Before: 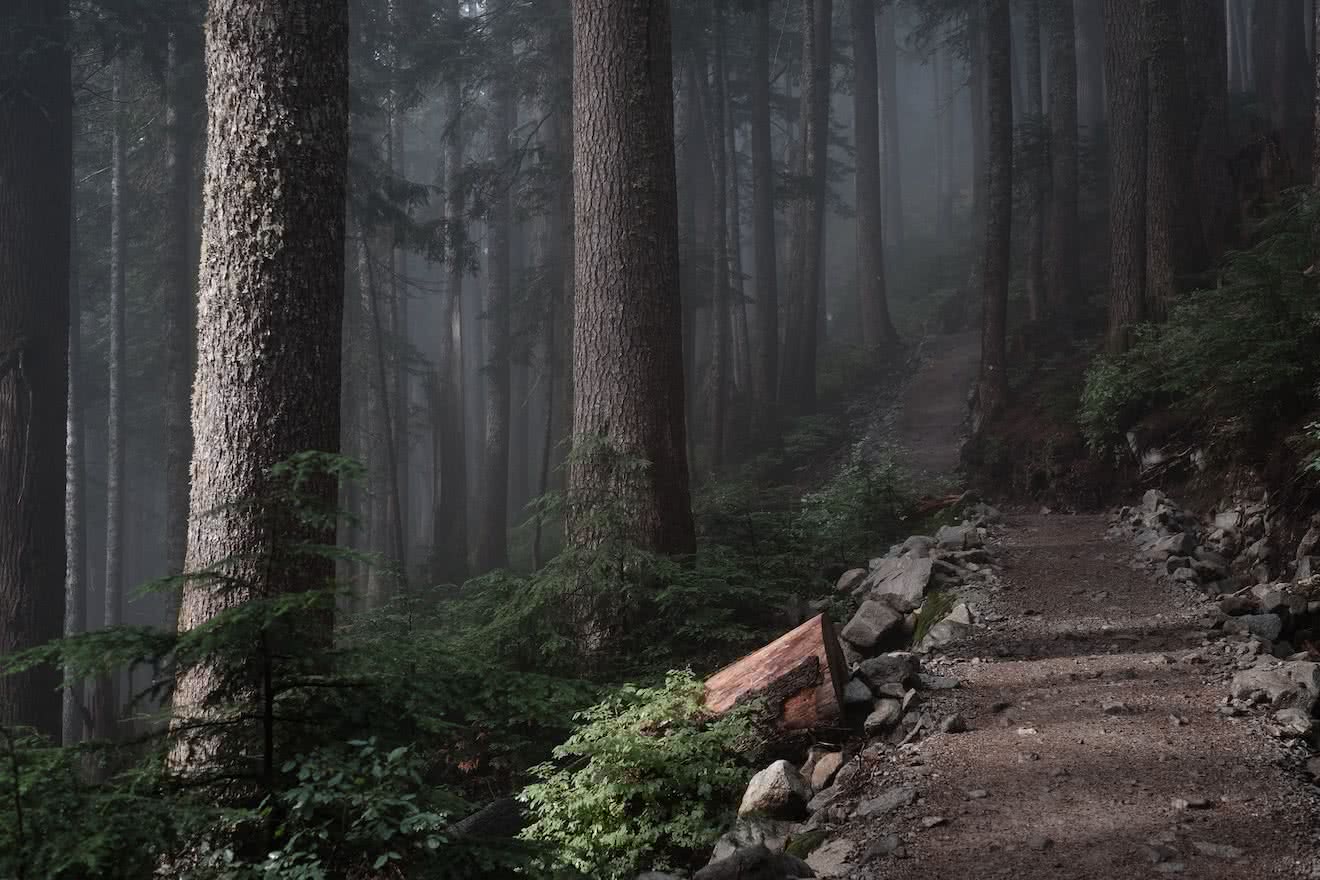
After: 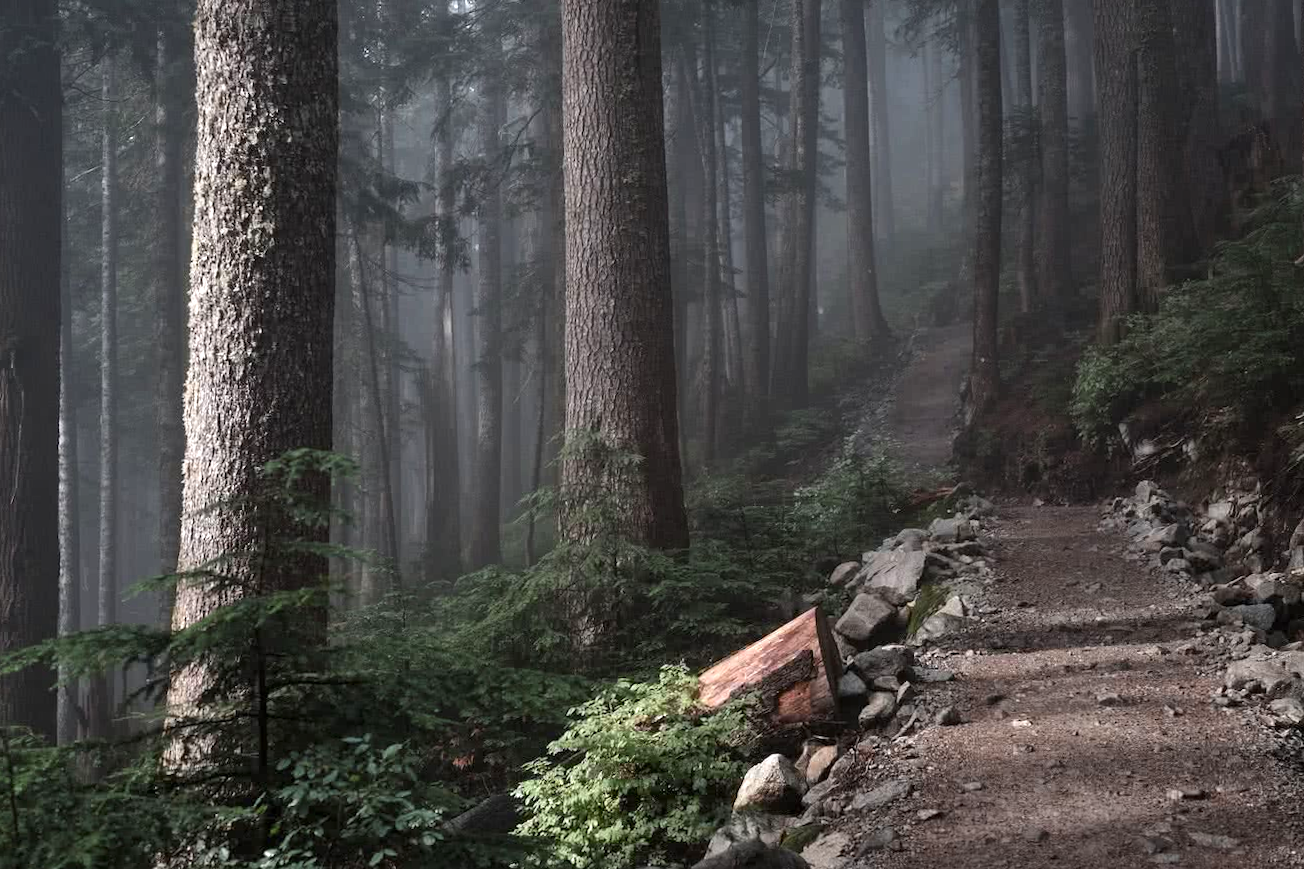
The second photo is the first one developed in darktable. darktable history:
local contrast: mode bilateral grid, contrast 28, coarseness 16, detail 115%, midtone range 0.2
exposure: black level correction 0, exposure 0.7 EV, compensate exposure bias true, compensate highlight preservation false
rotate and perspective: rotation -0.45°, automatic cropping original format, crop left 0.008, crop right 0.992, crop top 0.012, crop bottom 0.988
